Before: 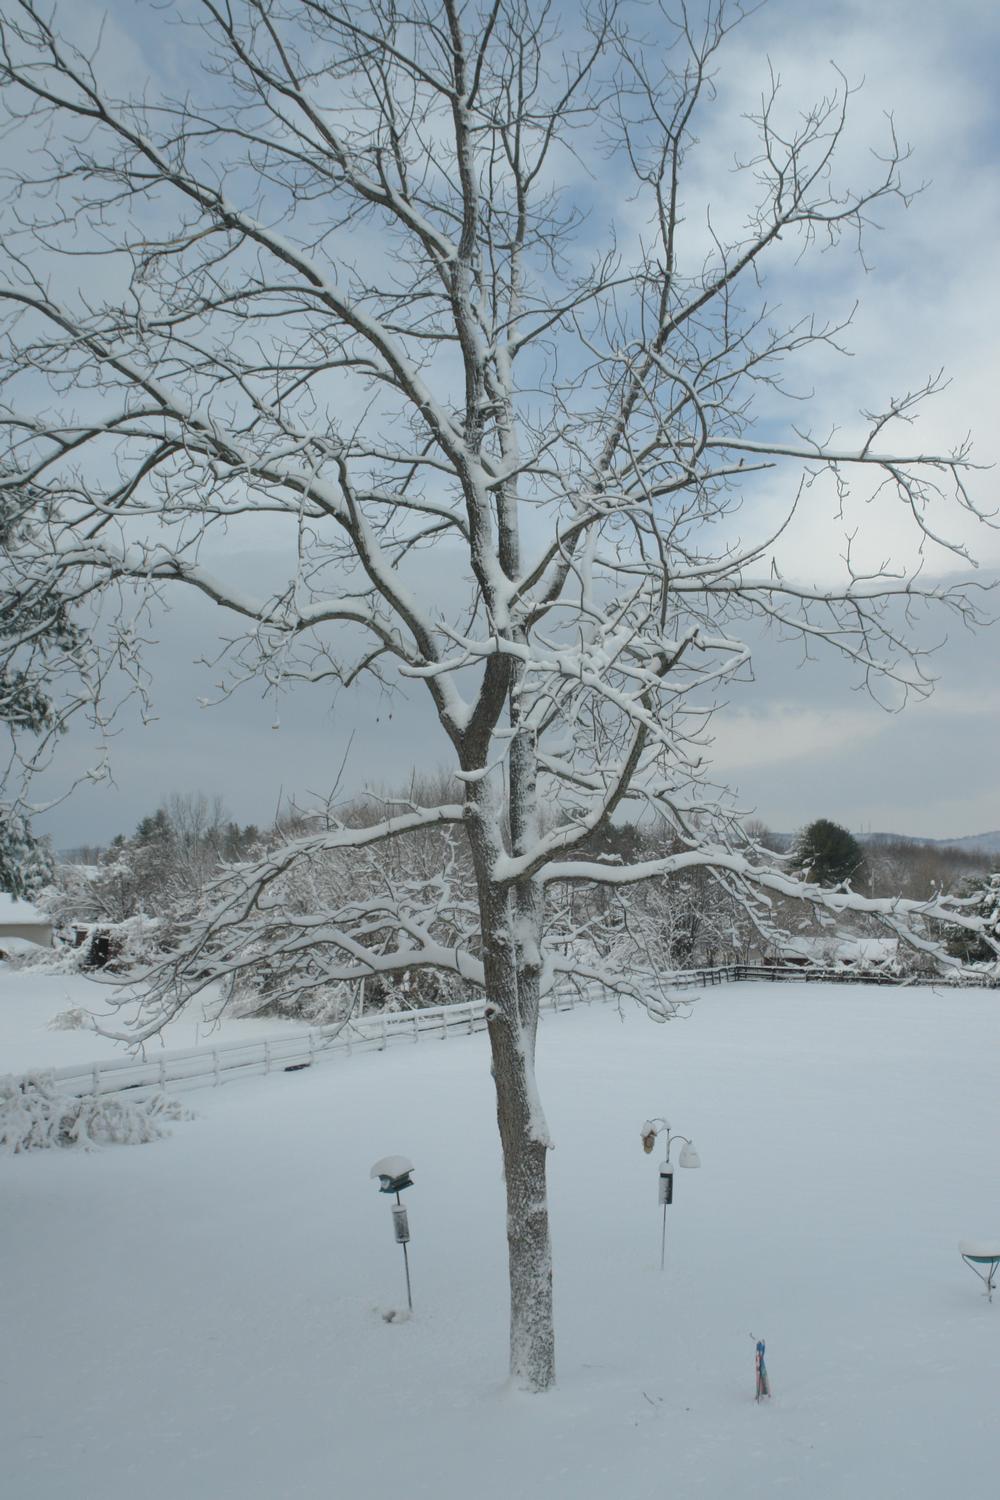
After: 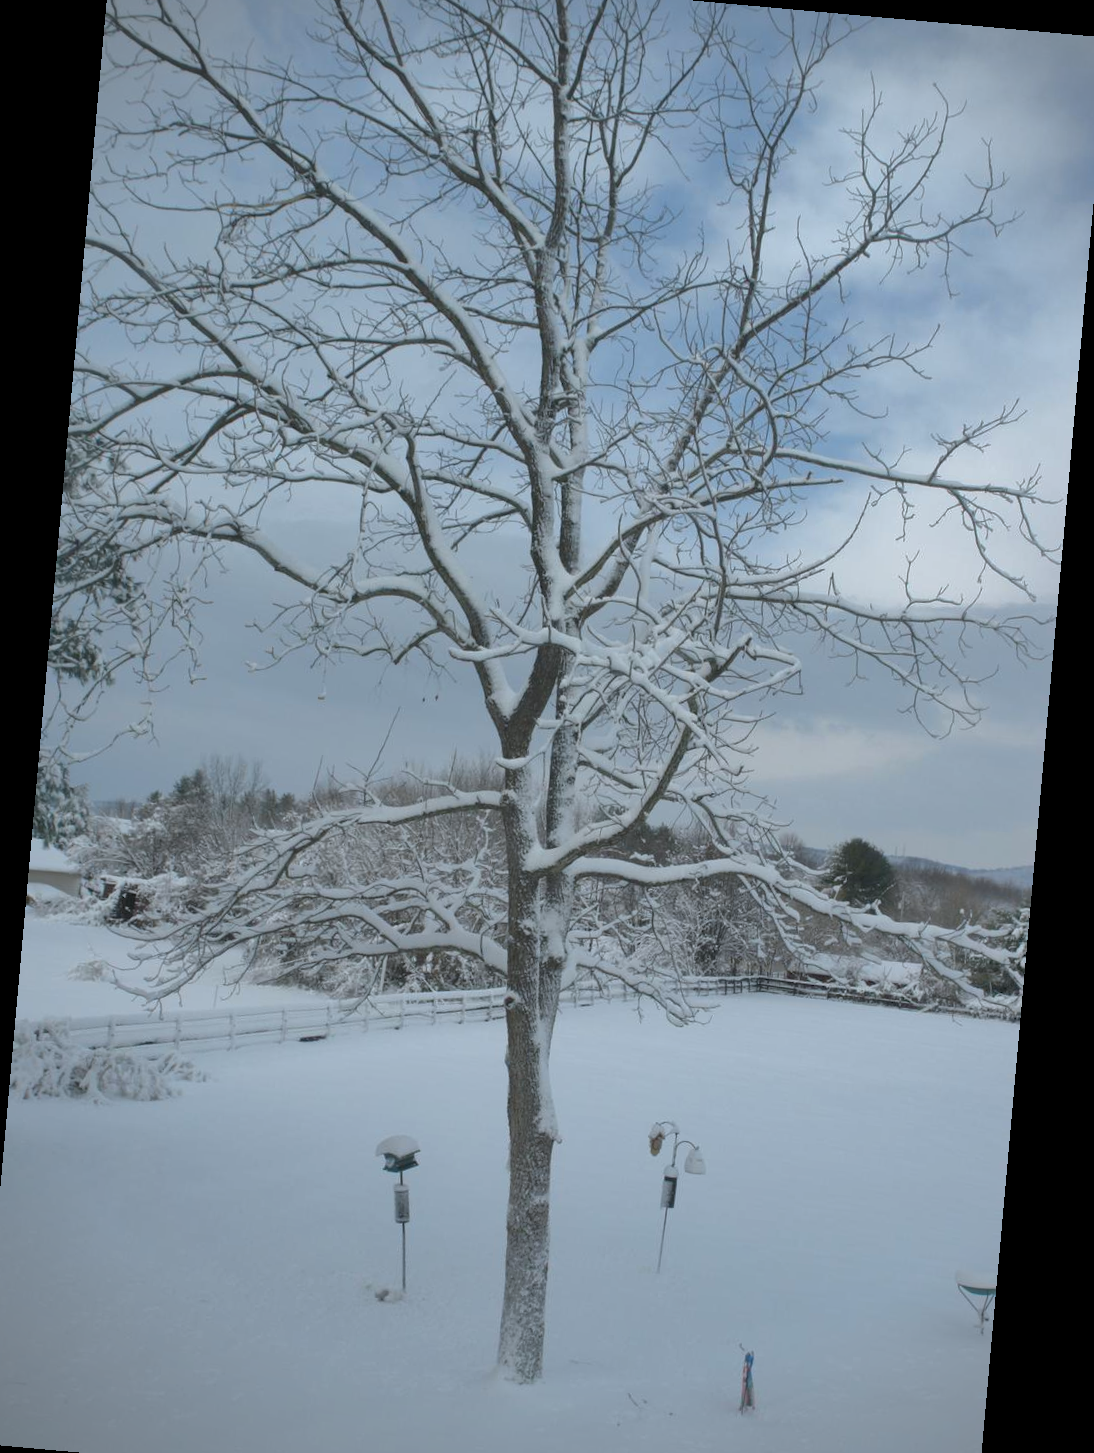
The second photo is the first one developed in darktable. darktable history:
crop: left 1.964%, top 3.251%, right 1.122%, bottom 4.933%
rotate and perspective: rotation 5.12°, automatic cropping off
vignetting: fall-off start 91.19%
shadows and highlights: on, module defaults
white balance: red 0.974, blue 1.044
